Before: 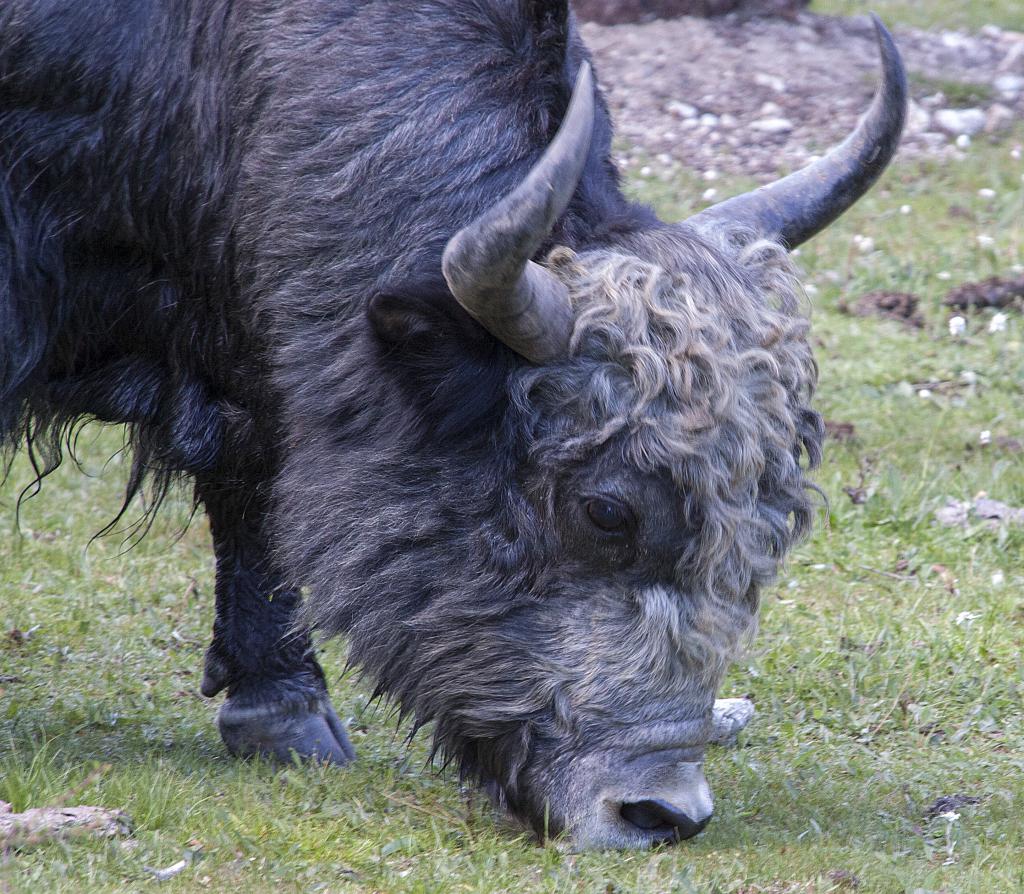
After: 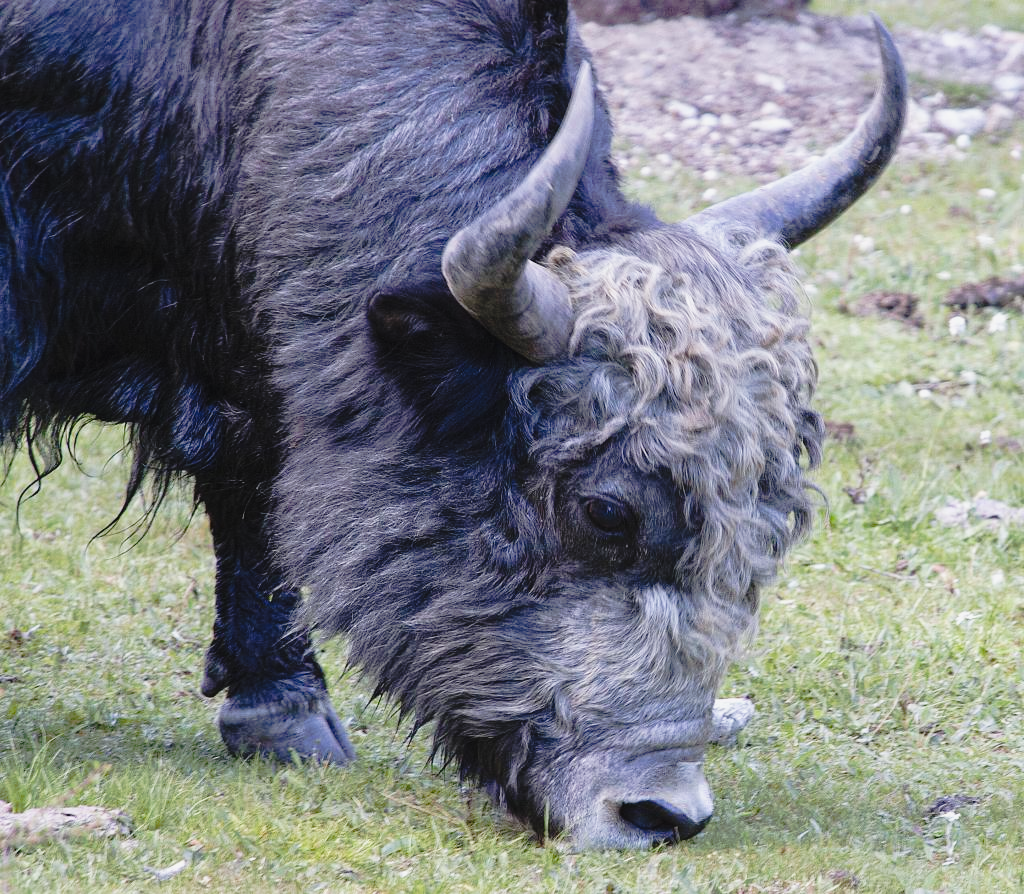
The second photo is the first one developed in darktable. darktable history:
tone curve: curves: ch0 [(0, 0.029) (0.168, 0.142) (0.359, 0.44) (0.469, 0.544) (0.634, 0.722) (0.858, 0.903) (1, 0.968)]; ch1 [(0, 0) (0.437, 0.453) (0.472, 0.47) (0.502, 0.502) (0.54, 0.534) (0.57, 0.592) (0.618, 0.66) (0.699, 0.749) (0.859, 0.899) (1, 1)]; ch2 [(0, 0) (0.33, 0.301) (0.421, 0.443) (0.476, 0.498) (0.505, 0.503) (0.547, 0.557) (0.586, 0.634) (0.608, 0.676) (1, 1)], preserve colors none
